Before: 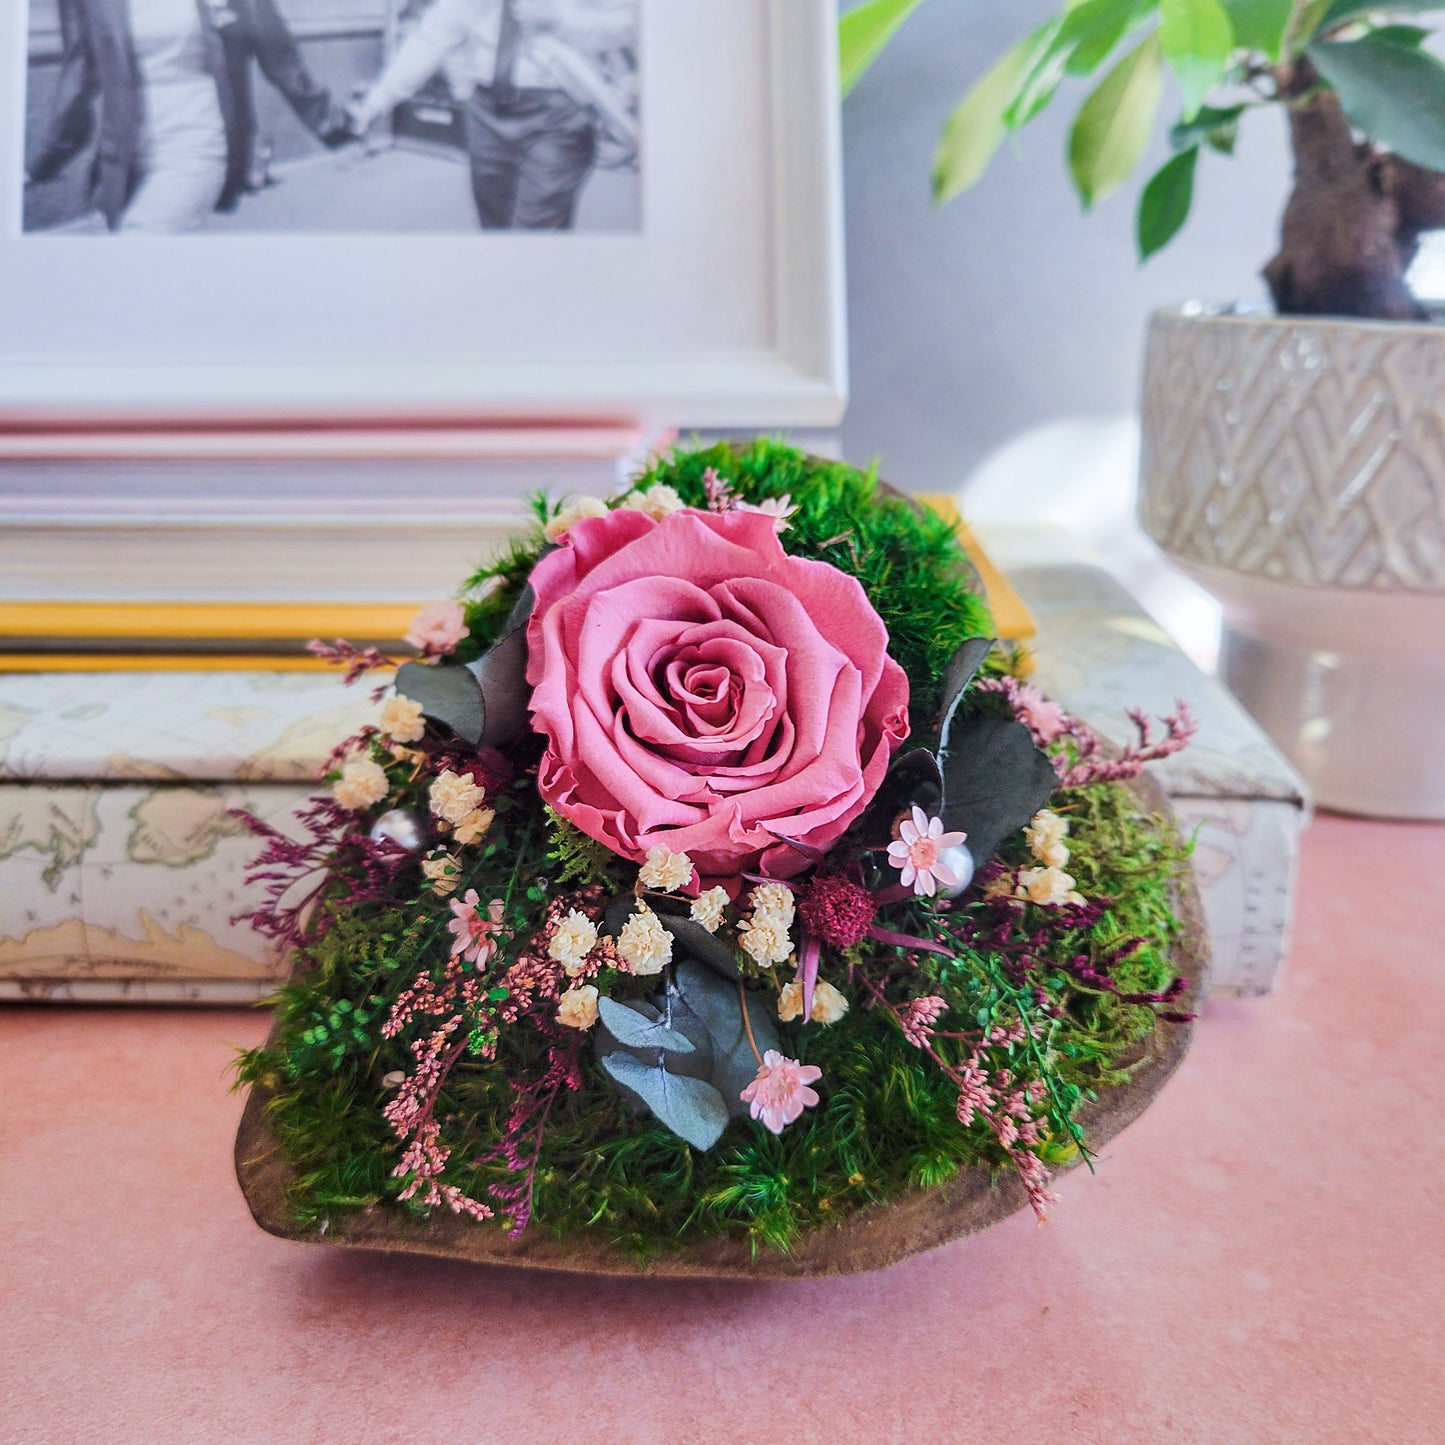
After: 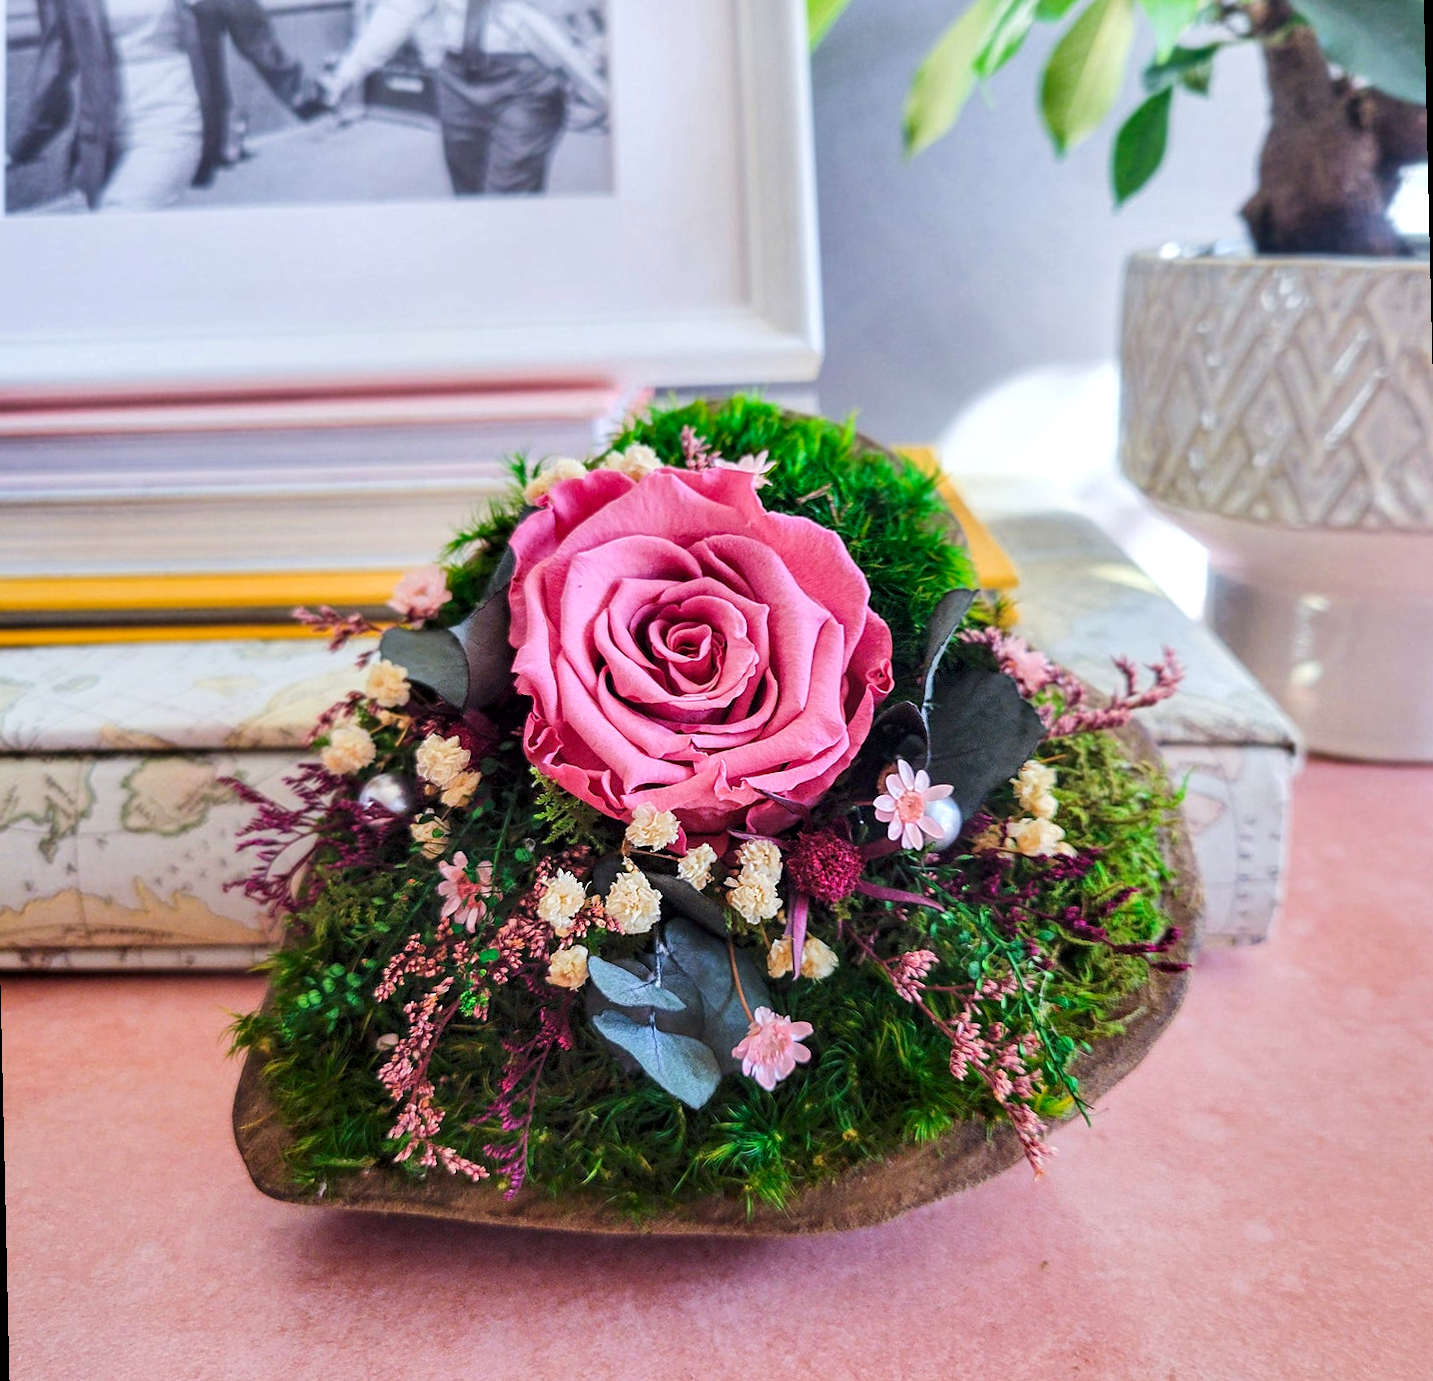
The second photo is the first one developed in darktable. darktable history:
color balance: contrast 8.5%, output saturation 105%
local contrast: highlights 100%, shadows 100%, detail 120%, midtone range 0.2
rotate and perspective: rotation -1.32°, lens shift (horizontal) -0.031, crop left 0.015, crop right 0.985, crop top 0.047, crop bottom 0.982
white balance: emerald 1
